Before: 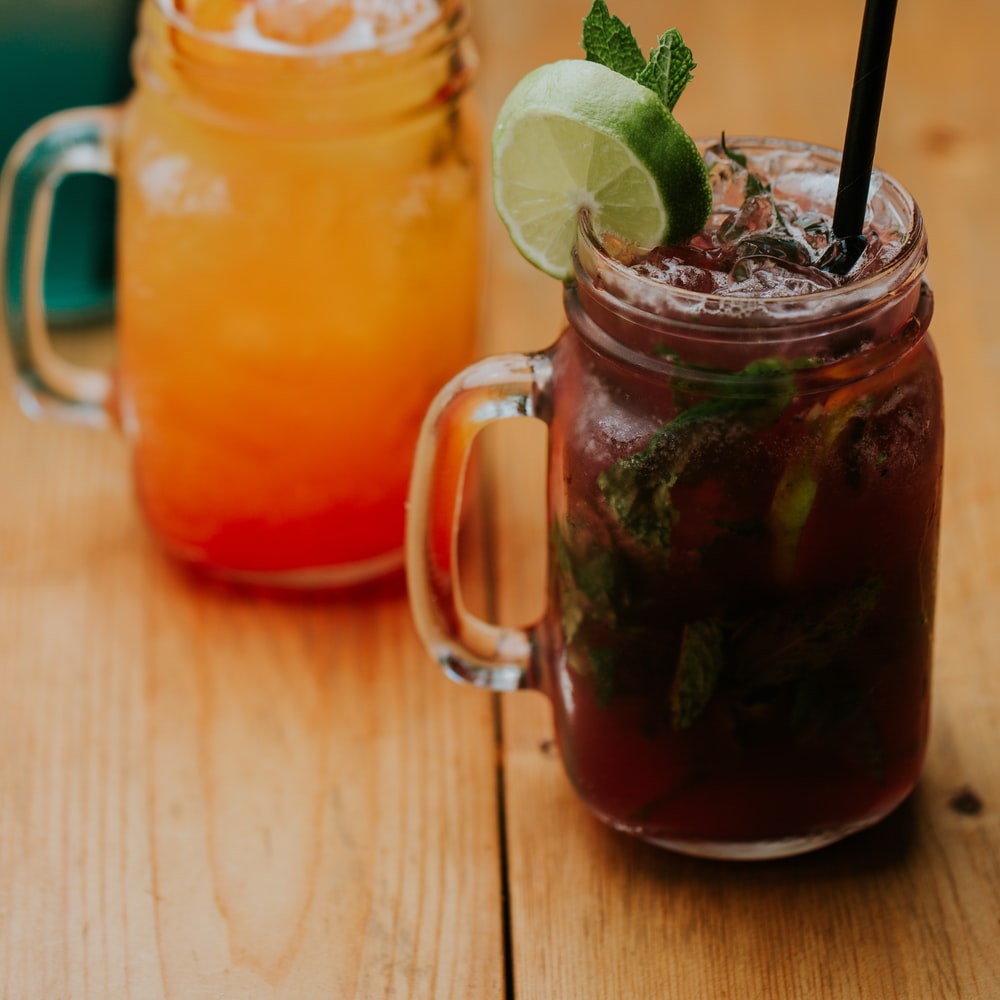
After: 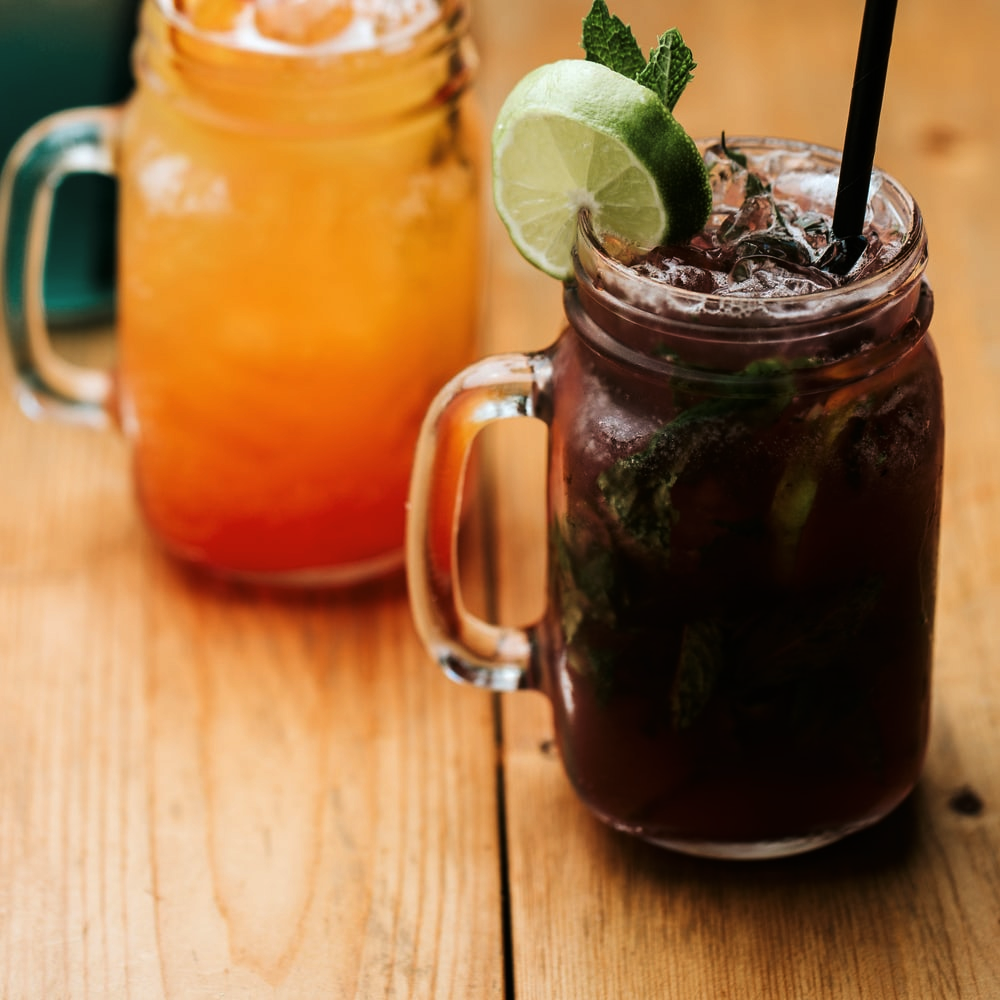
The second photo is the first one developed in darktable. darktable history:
tone curve: curves: ch0 [(0, 0) (0.153, 0.06) (1, 1)], color space Lab, linked channels, preserve colors none
exposure: exposure 0.64 EV, compensate highlight preservation false
